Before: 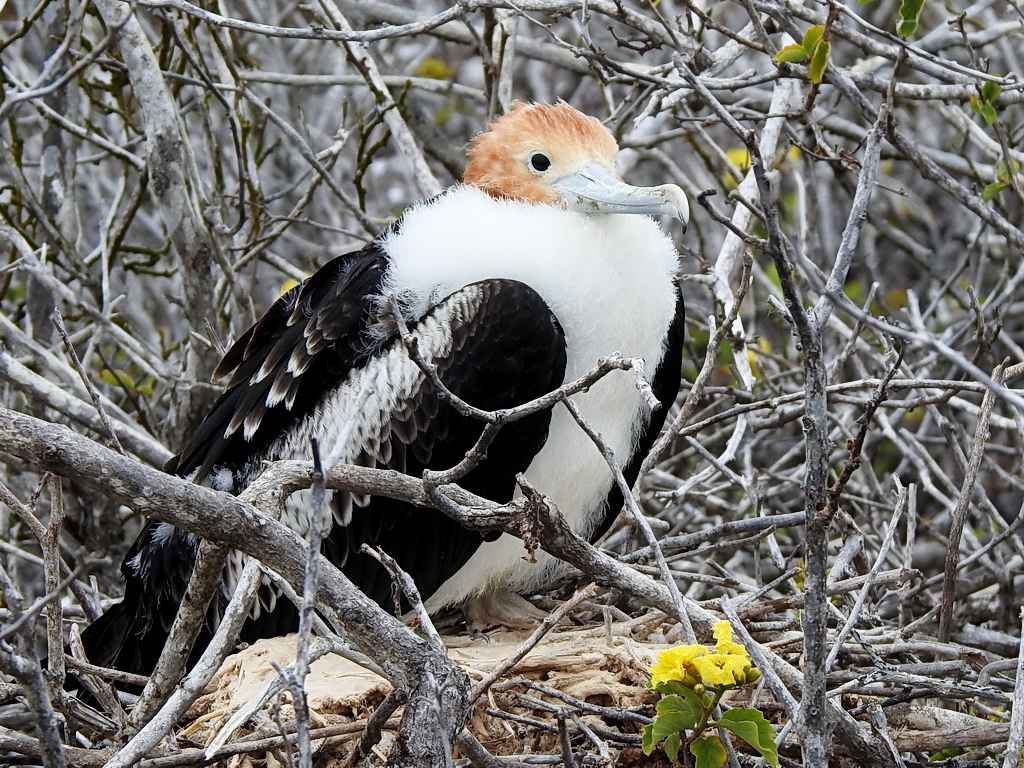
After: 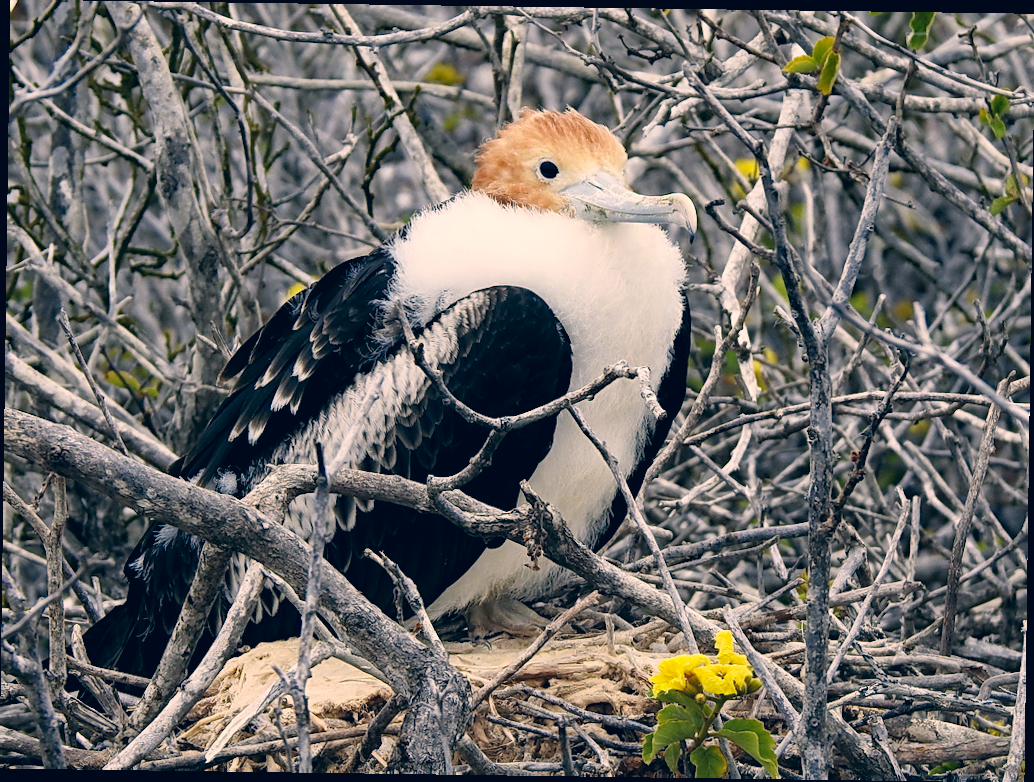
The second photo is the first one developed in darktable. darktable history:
rotate and perspective: rotation 0.8°, automatic cropping off
color correction: highlights a* 10.32, highlights b* 14.66, shadows a* -9.59, shadows b* -15.02
haze removal: compatibility mode true, adaptive false
